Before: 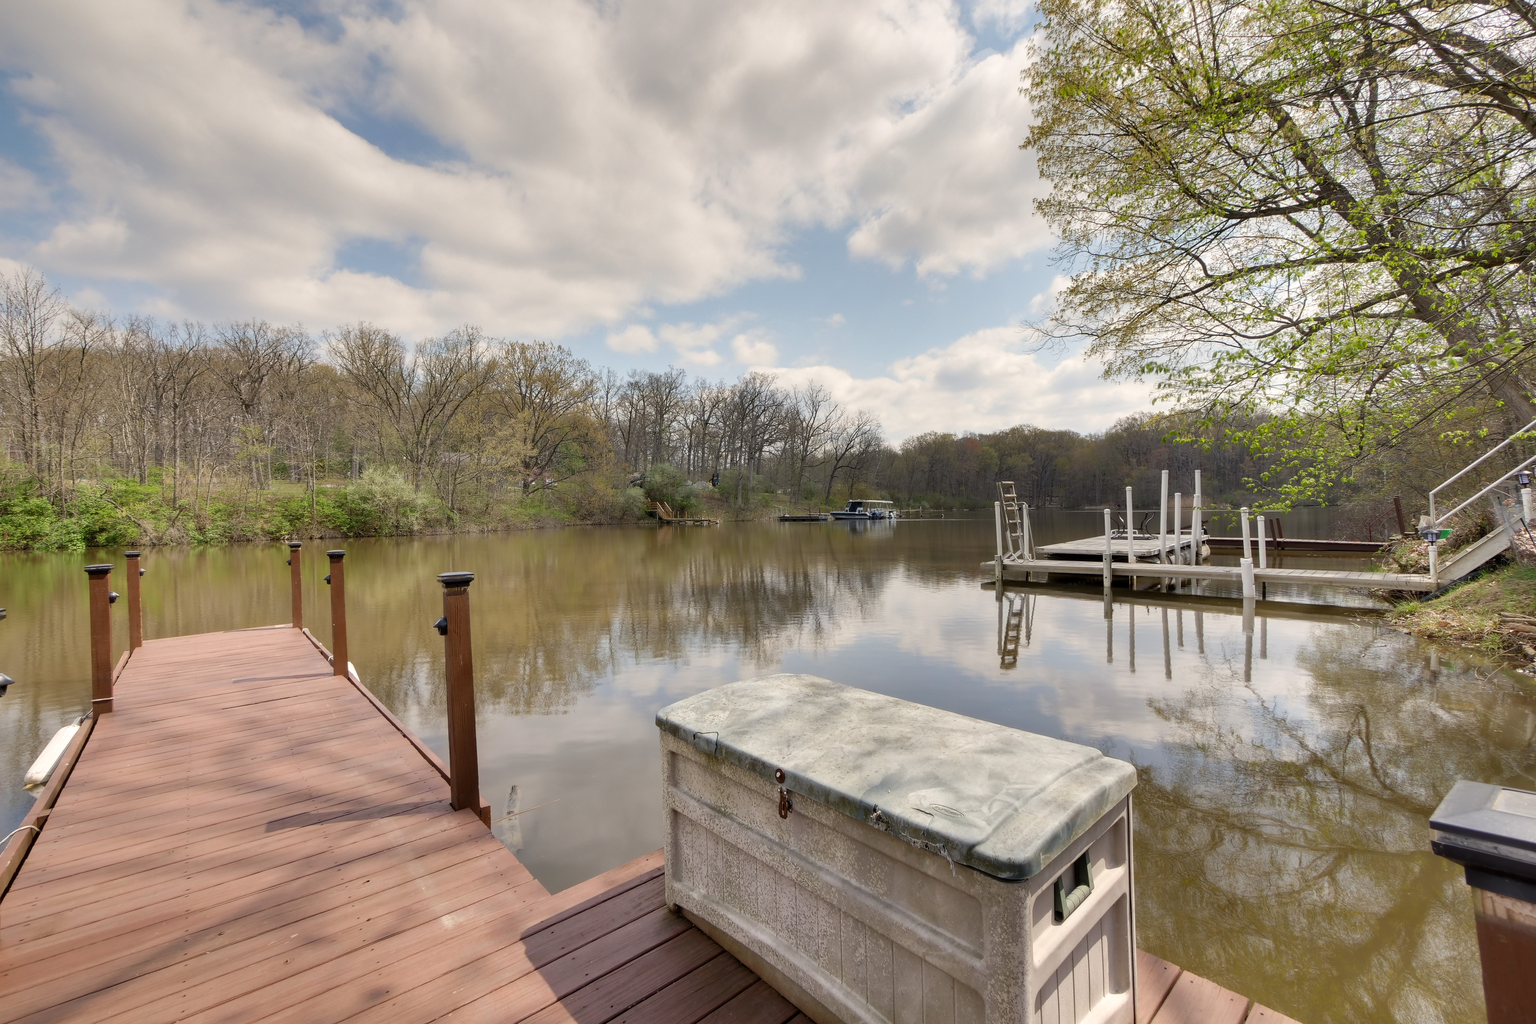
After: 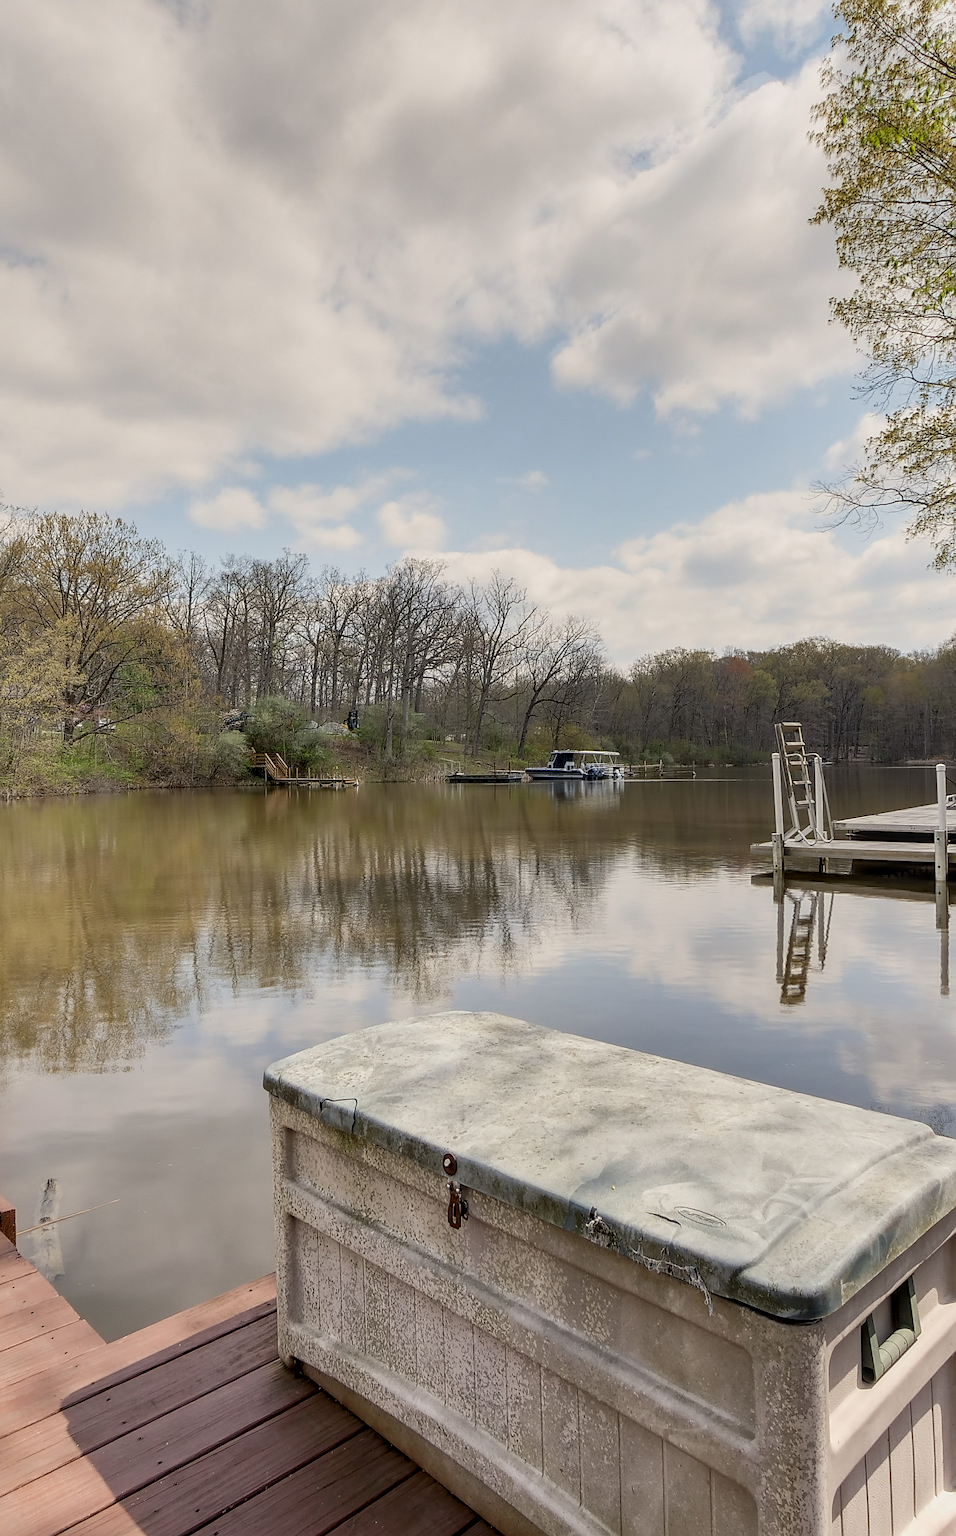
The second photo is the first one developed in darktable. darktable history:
sharpen: on, module defaults
crop: left 31.298%, right 27.207%
tone equalizer: -8 EV -0.002 EV, -7 EV 0.004 EV, -6 EV -0.011 EV, -5 EV 0.021 EV, -4 EV -0.025 EV, -3 EV 0.037 EV, -2 EV -0.049 EV, -1 EV -0.268 EV, +0 EV -0.555 EV, edges refinement/feathering 500, mask exposure compensation -1.57 EV, preserve details no
local contrast: on, module defaults
